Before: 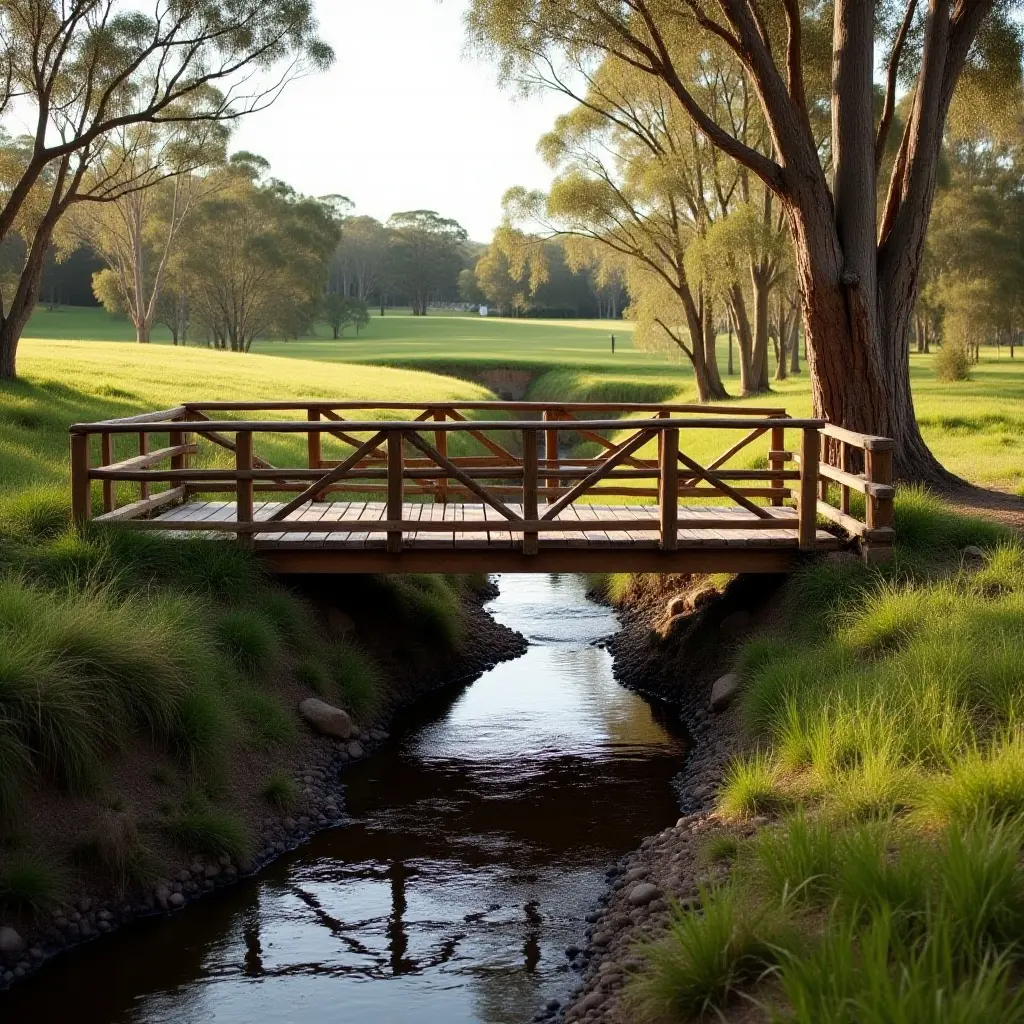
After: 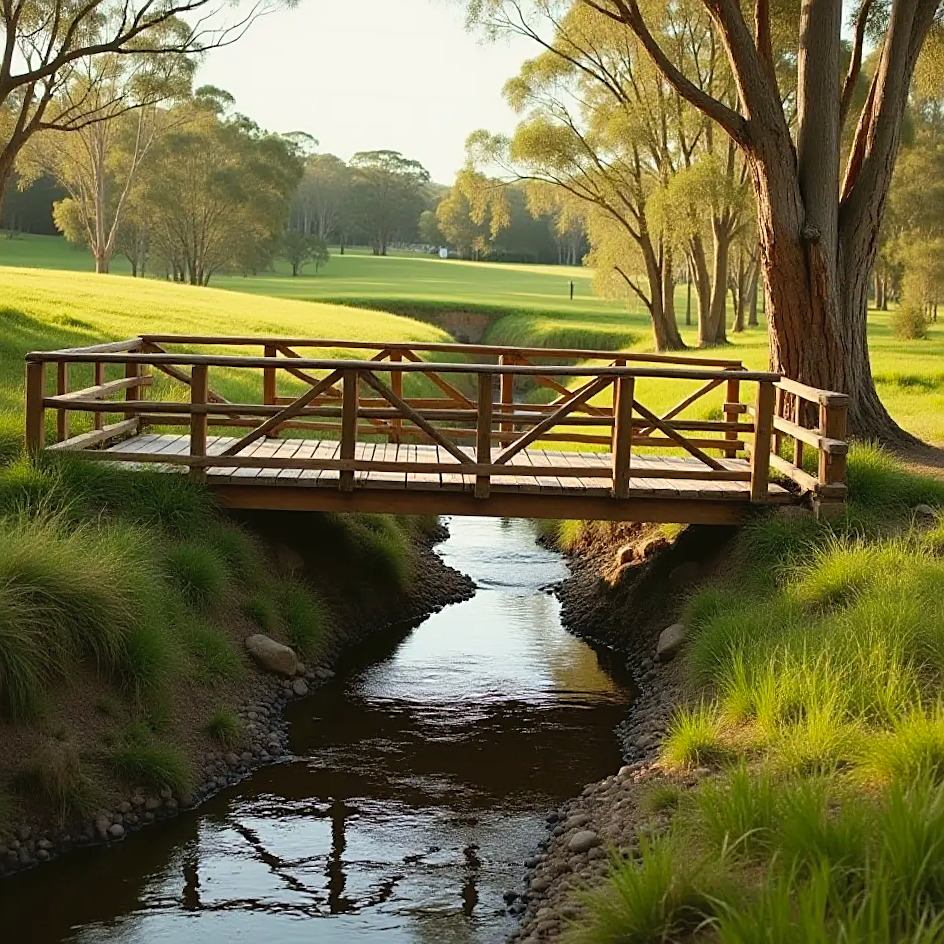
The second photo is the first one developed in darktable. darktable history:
crop and rotate: angle -1.96°, left 3.097%, top 4.154%, right 1.586%, bottom 0.529%
color balance: mode lift, gamma, gain (sRGB), lift [1.04, 1, 1, 0.97], gamma [1.01, 1, 1, 0.97], gain [0.96, 1, 1, 0.97]
sharpen: on, module defaults
contrast brightness saturation: contrast 0.07, brightness 0.08, saturation 0.18
